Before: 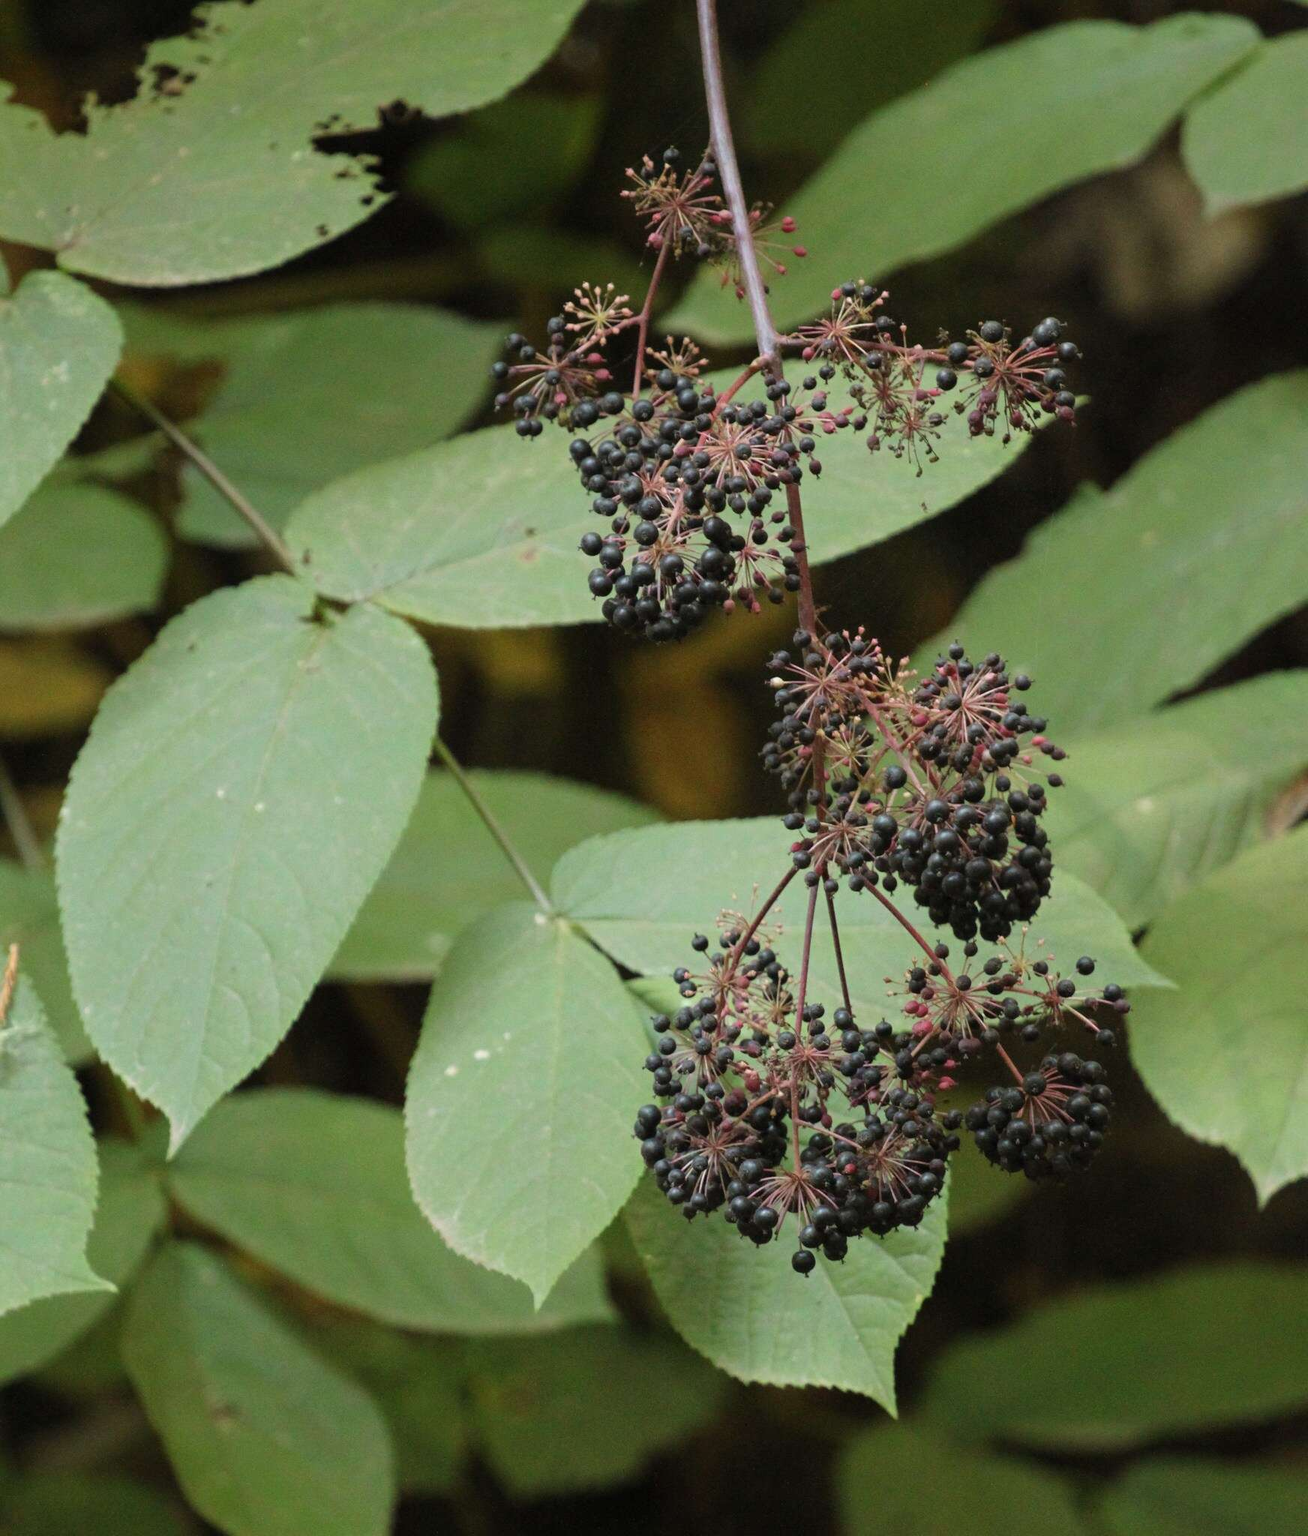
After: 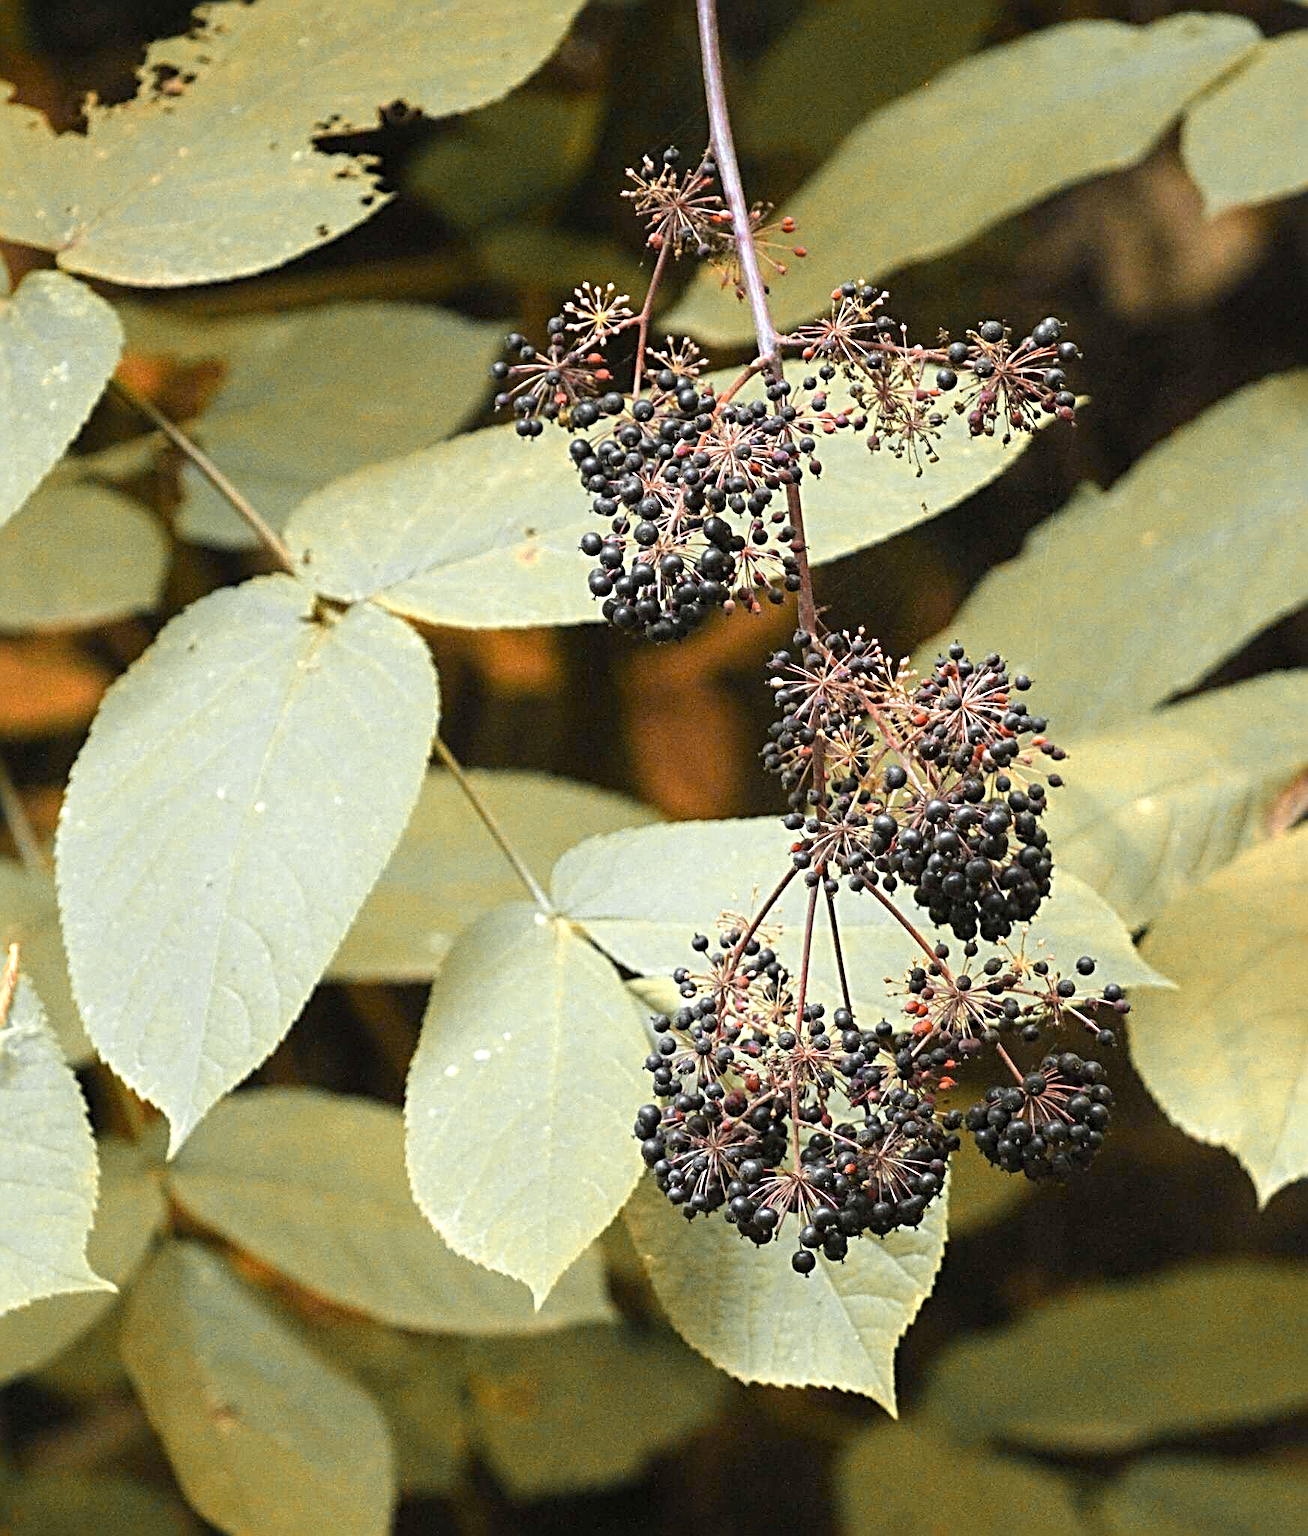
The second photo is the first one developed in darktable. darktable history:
sharpen: radius 3.727, amount 0.923
exposure: black level correction 0, exposure 0.697 EV, compensate exposure bias true, compensate highlight preservation false
color zones: curves: ch0 [(0.009, 0.528) (0.136, 0.6) (0.255, 0.586) (0.39, 0.528) (0.522, 0.584) (0.686, 0.736) (0.849, 0.561)]; ch1 [(0.045, 0.781) (0.14, 0.416) (0.257, 0.695) (0.442, 0.032) (0.738, 0.338) (0.818, 0.632) (0.891, 0.741) (1, 0.704)]; ch2 [(0, 0.667) (0.141, 0.52) (0.26, 0.37) (0.474, 0.432) (0.743, 0.286)]
